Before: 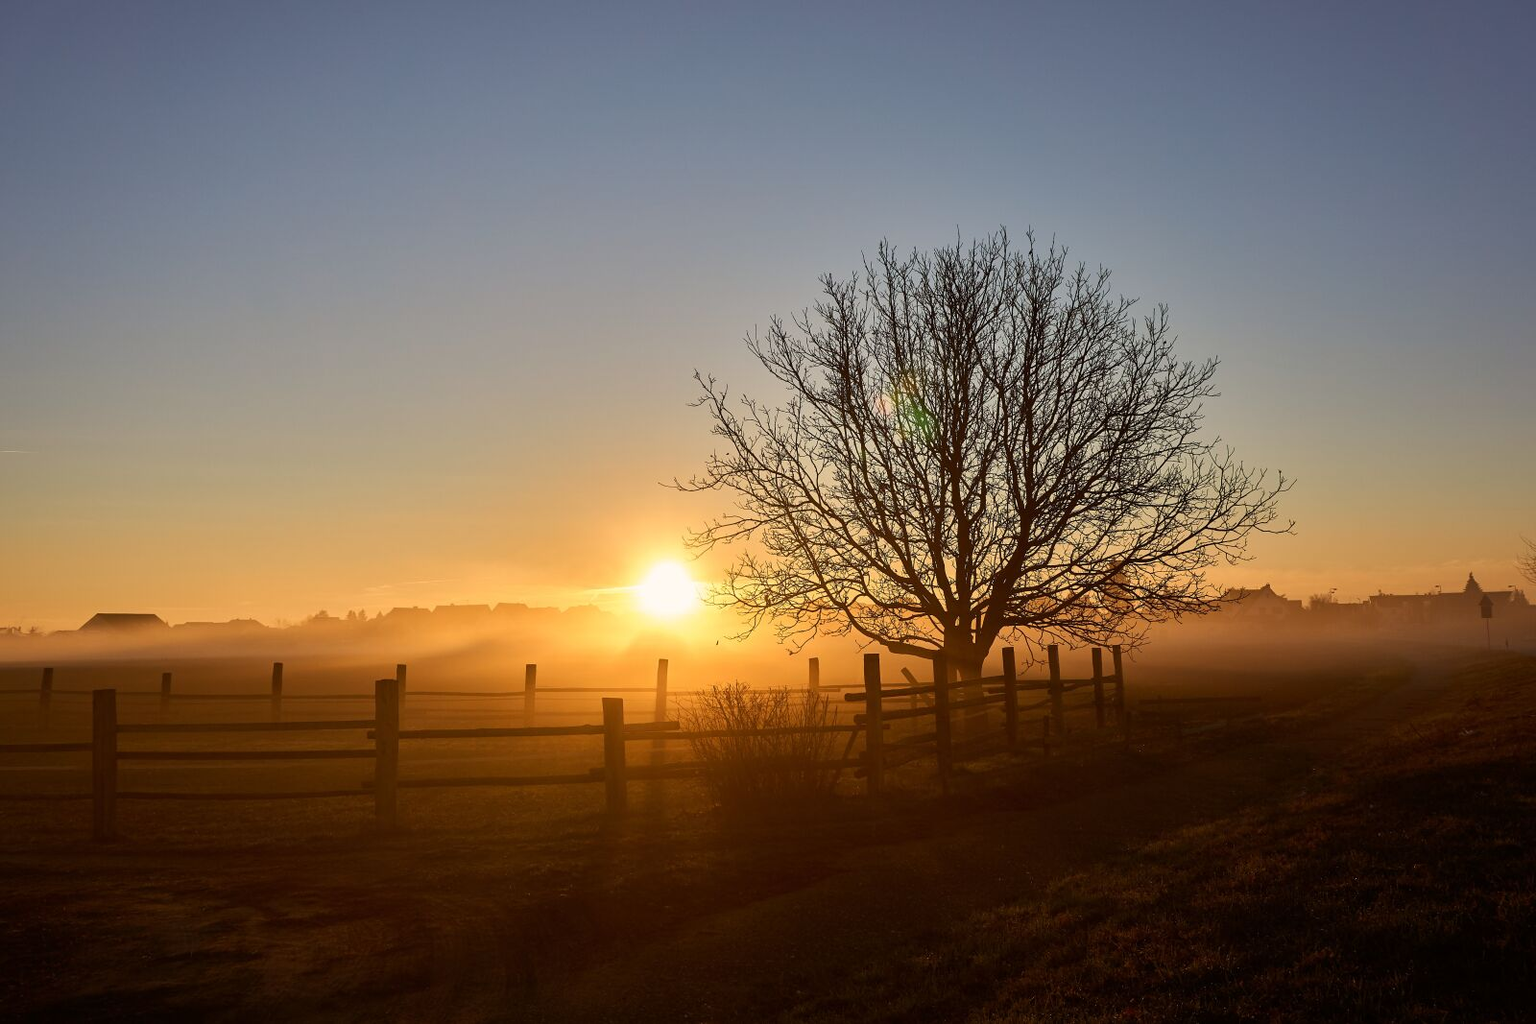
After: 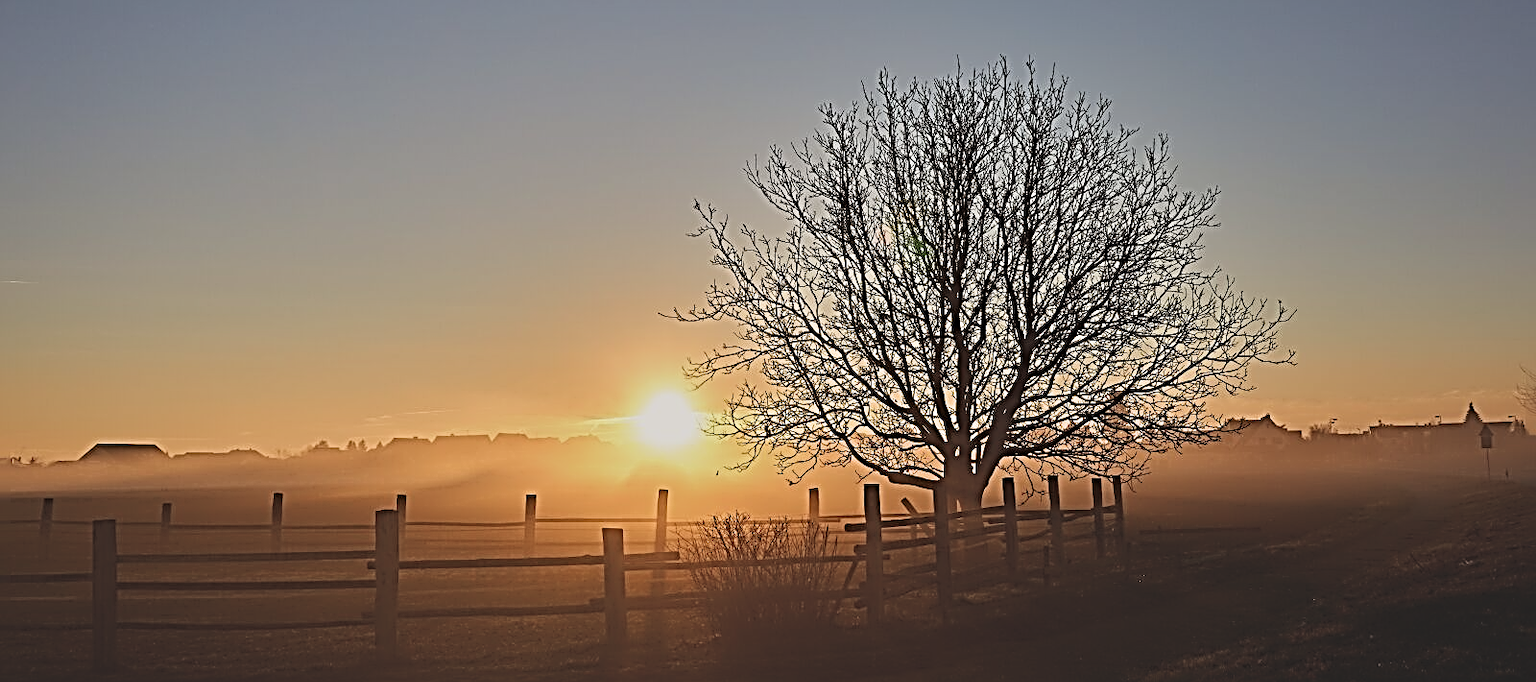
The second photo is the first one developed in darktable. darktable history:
crop: top 16.604%, bottom 16.722%
filmic rgb: middle gray luminance 18.28%, black relative exposure -11.25 EV, white relative exposure 3.7 EV, target black luminance 0%, hardness 5.87, latitude 57.61%, contrast 0.964, shadows ↔ highlights balance 49.39%
exposure: black level correction -0.024, exposure -0.12 EV, compensate exposure bias true, compensate highlight preservation false
sharpen: radius 4.03, amount 1.983
contrast brightness saturation: saturation -0.095
